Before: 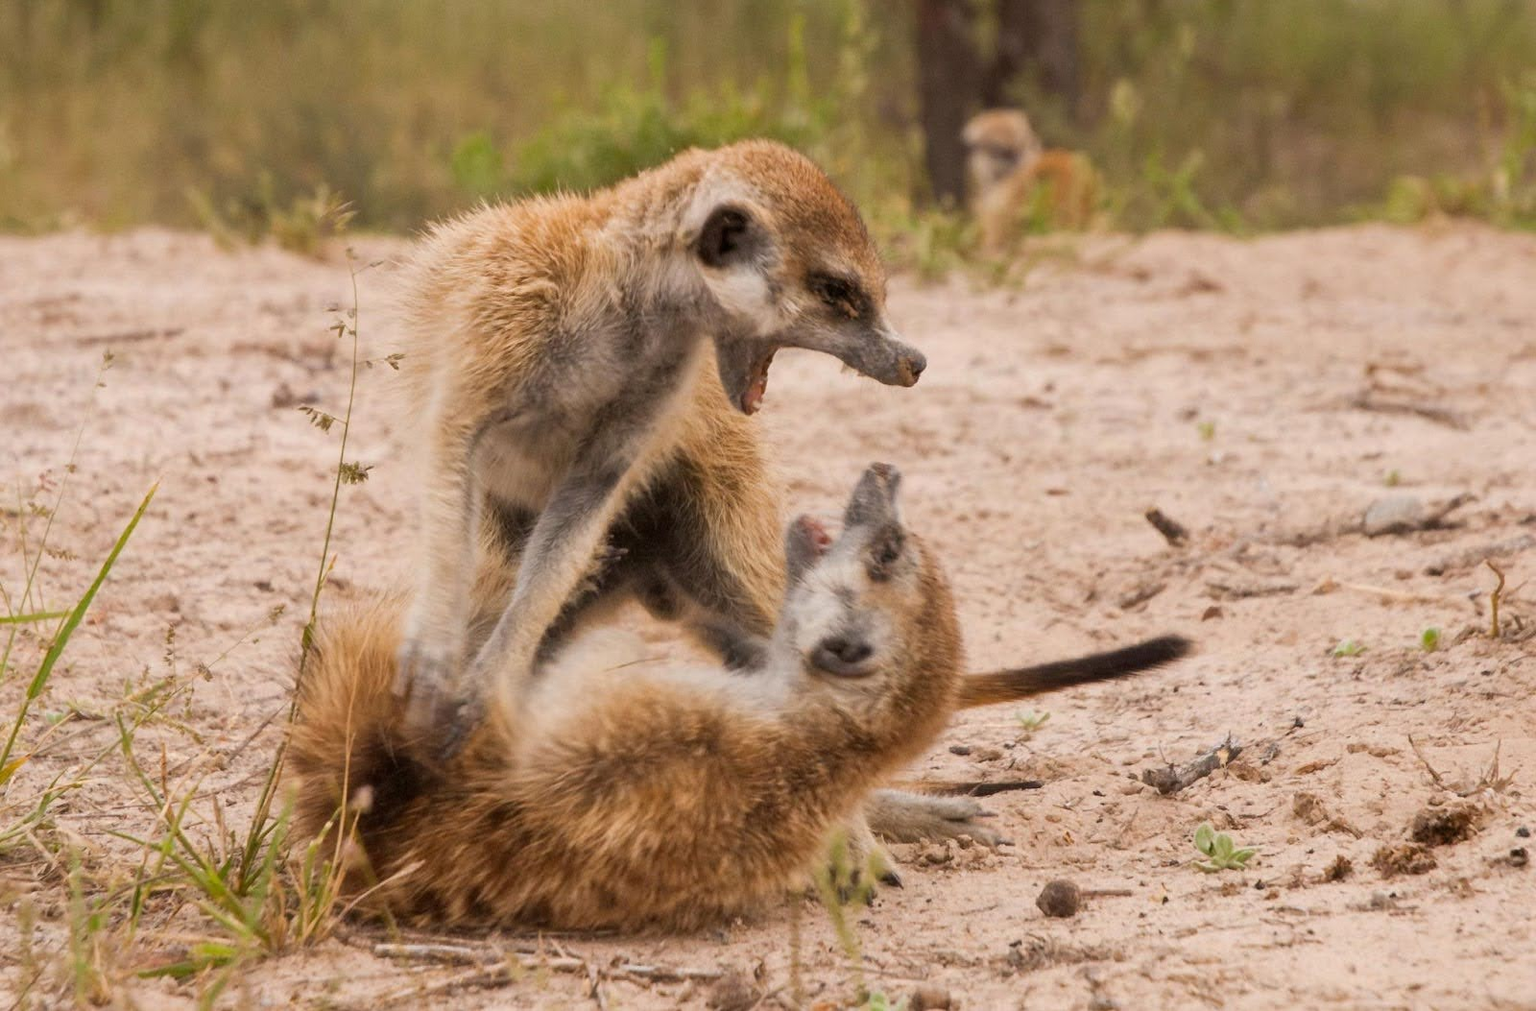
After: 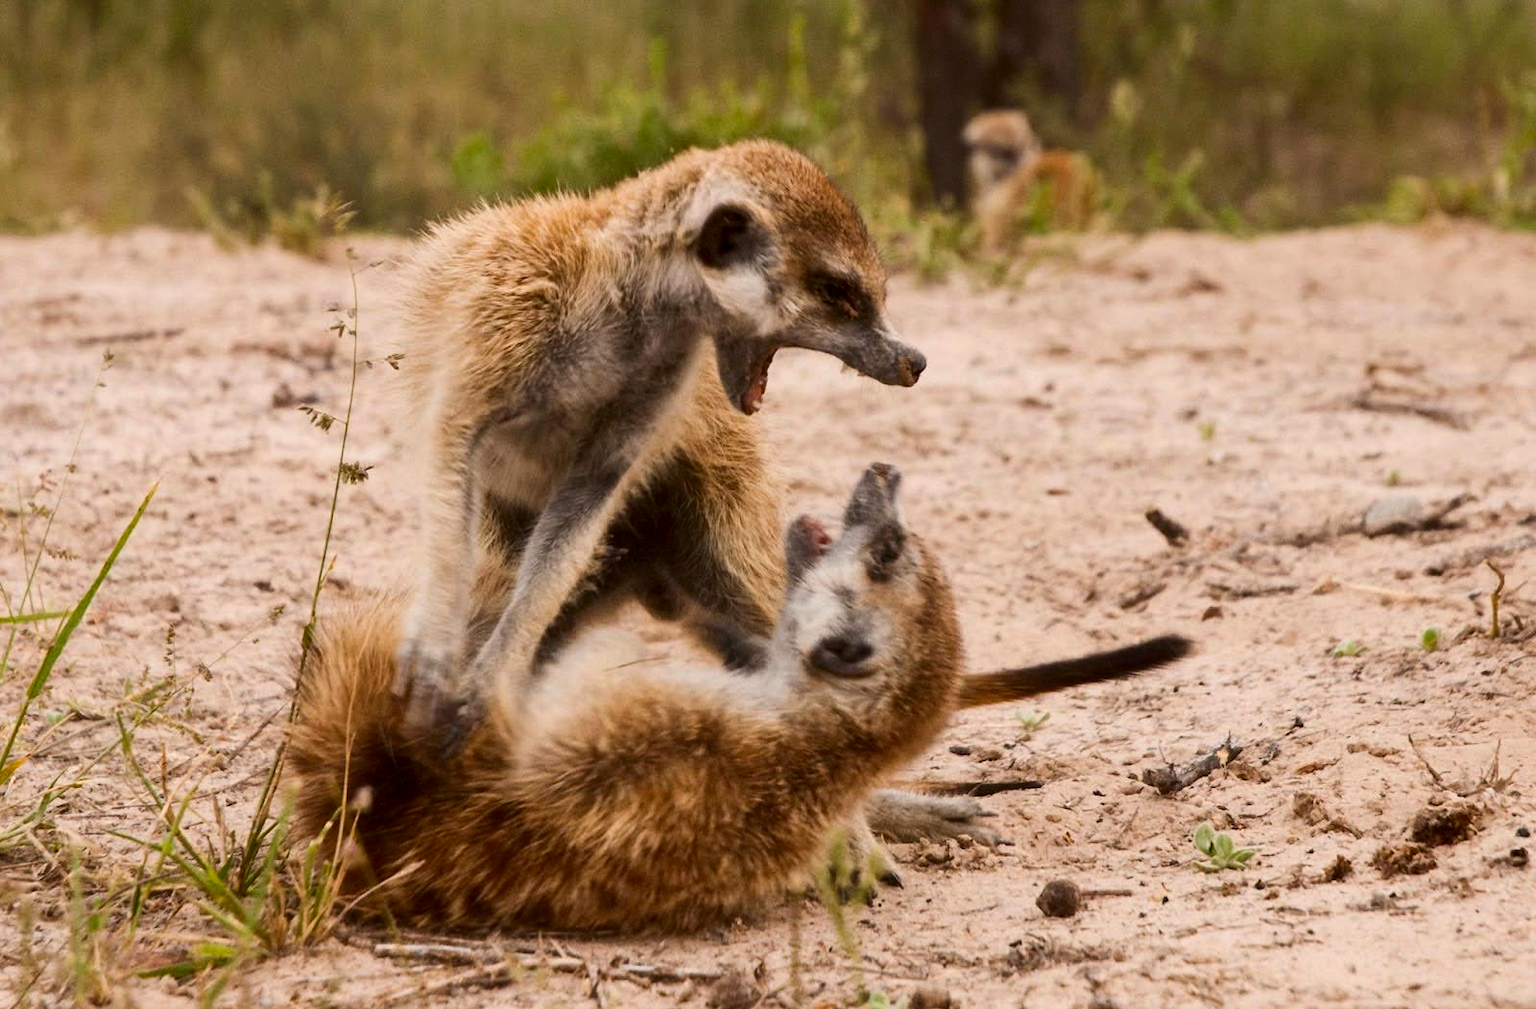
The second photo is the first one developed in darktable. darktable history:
crop: bottom 0.063%
contrast brightness saturation: contrast 0.199, brightness -0.11, saturation 0.103
